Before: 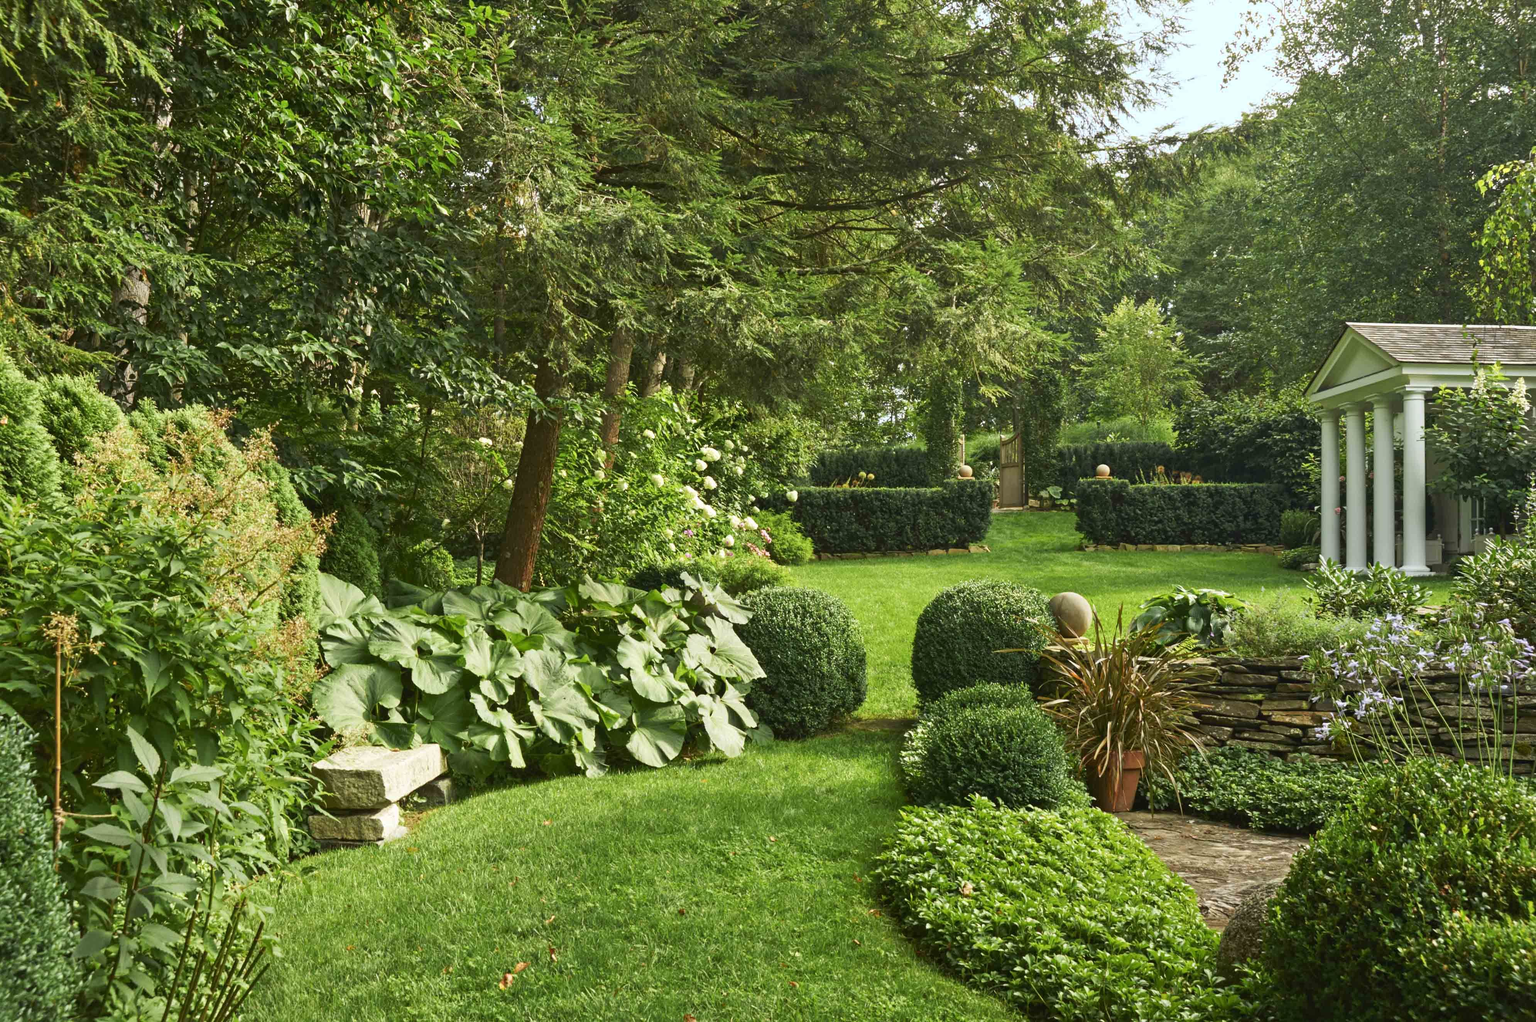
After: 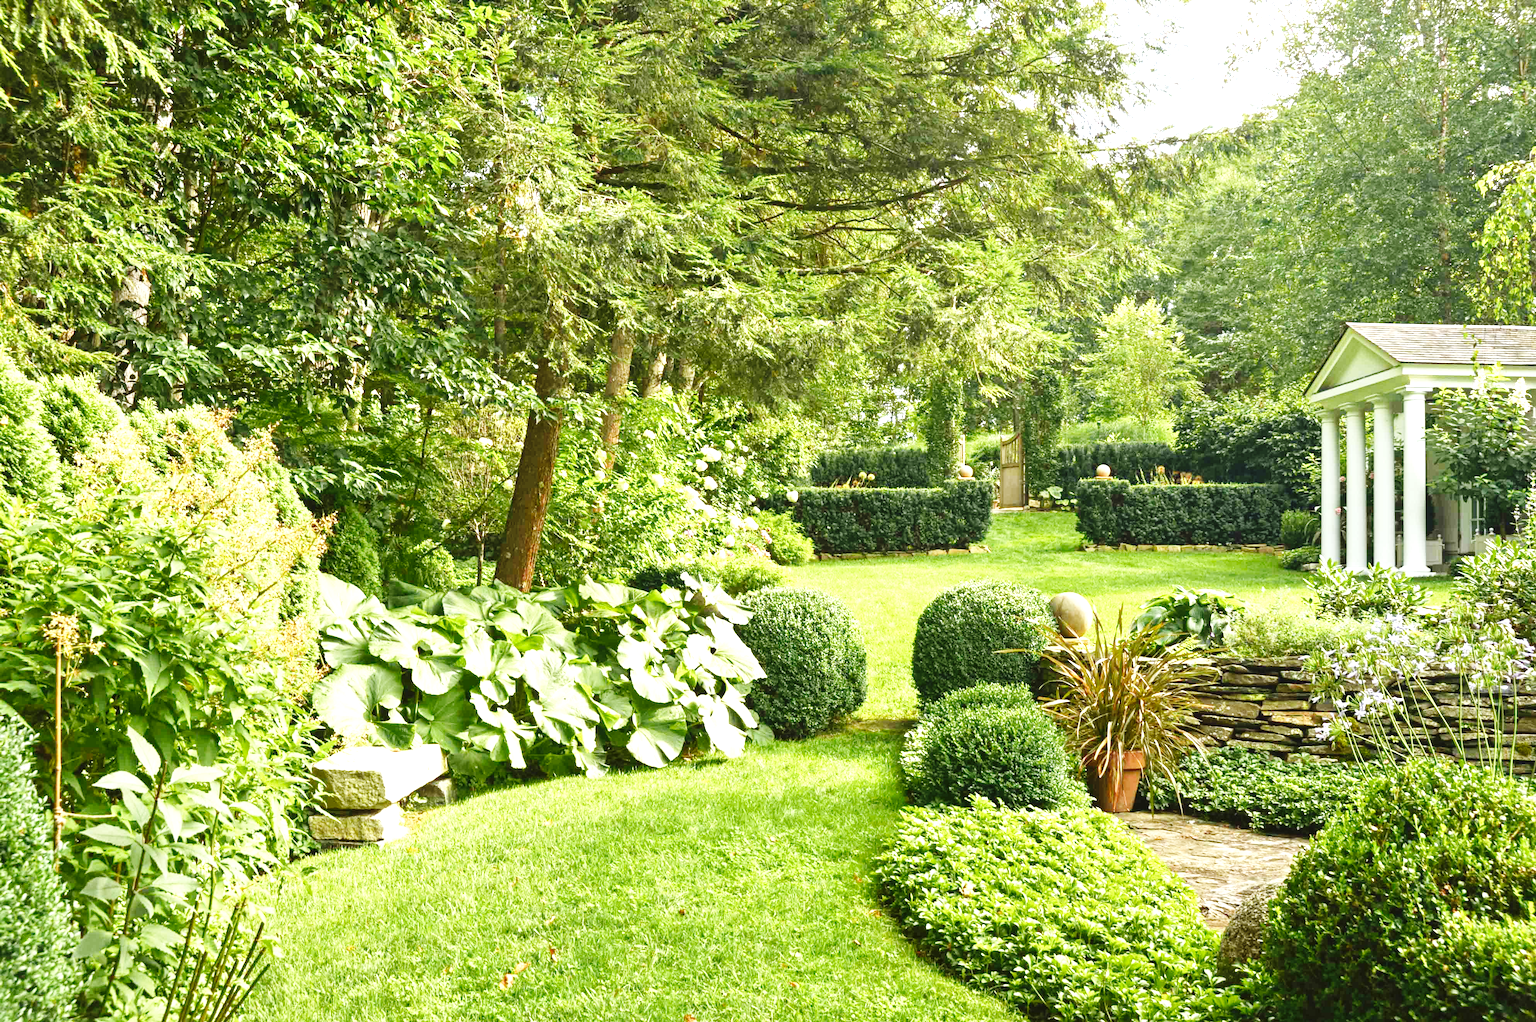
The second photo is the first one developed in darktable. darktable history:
base curve: curves: ch0 [(0, 0) (0.036, 0.025) (0.121, 0.166) (0.206, 0.329) (0.605, 0.79) (1, 1)], preserve colors none
exposure: black level correction 0, exposure 1.199 EV, compensate highlight preservation false
